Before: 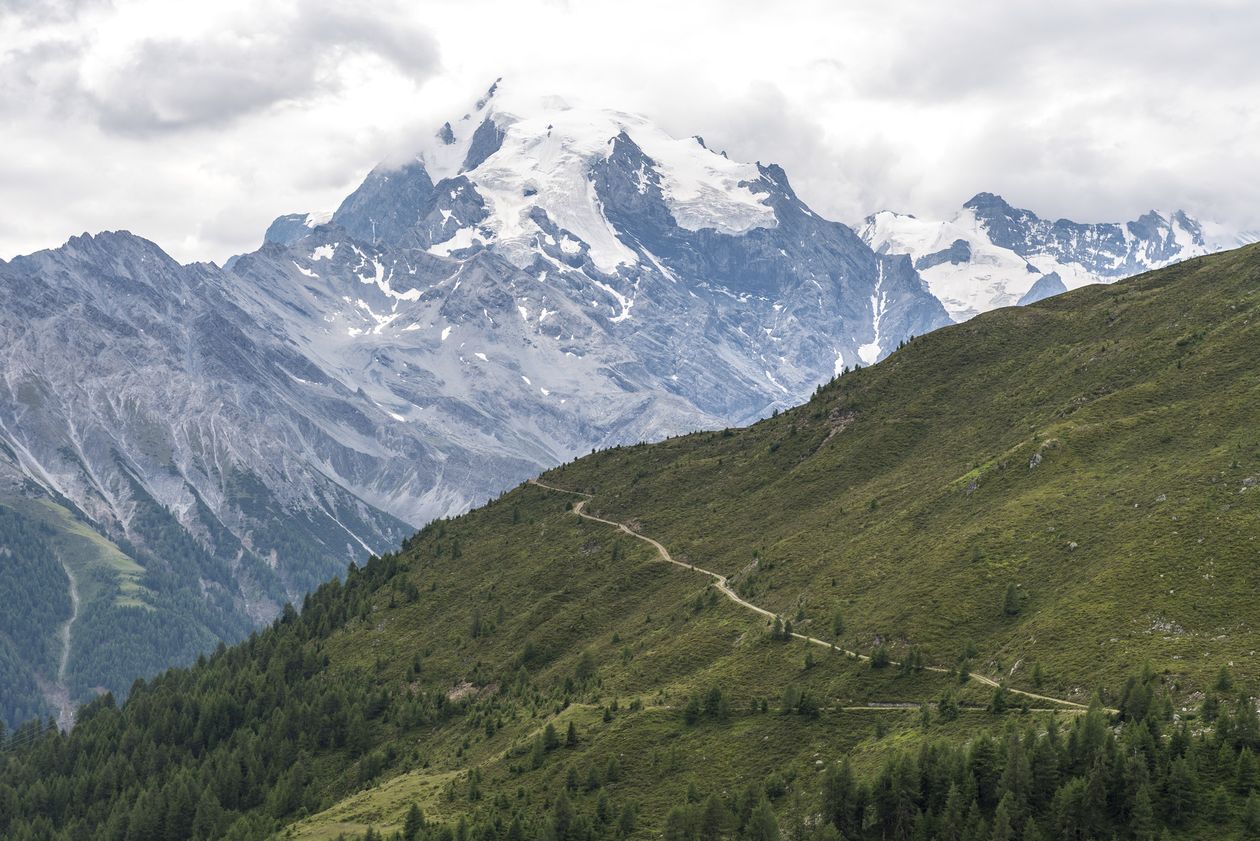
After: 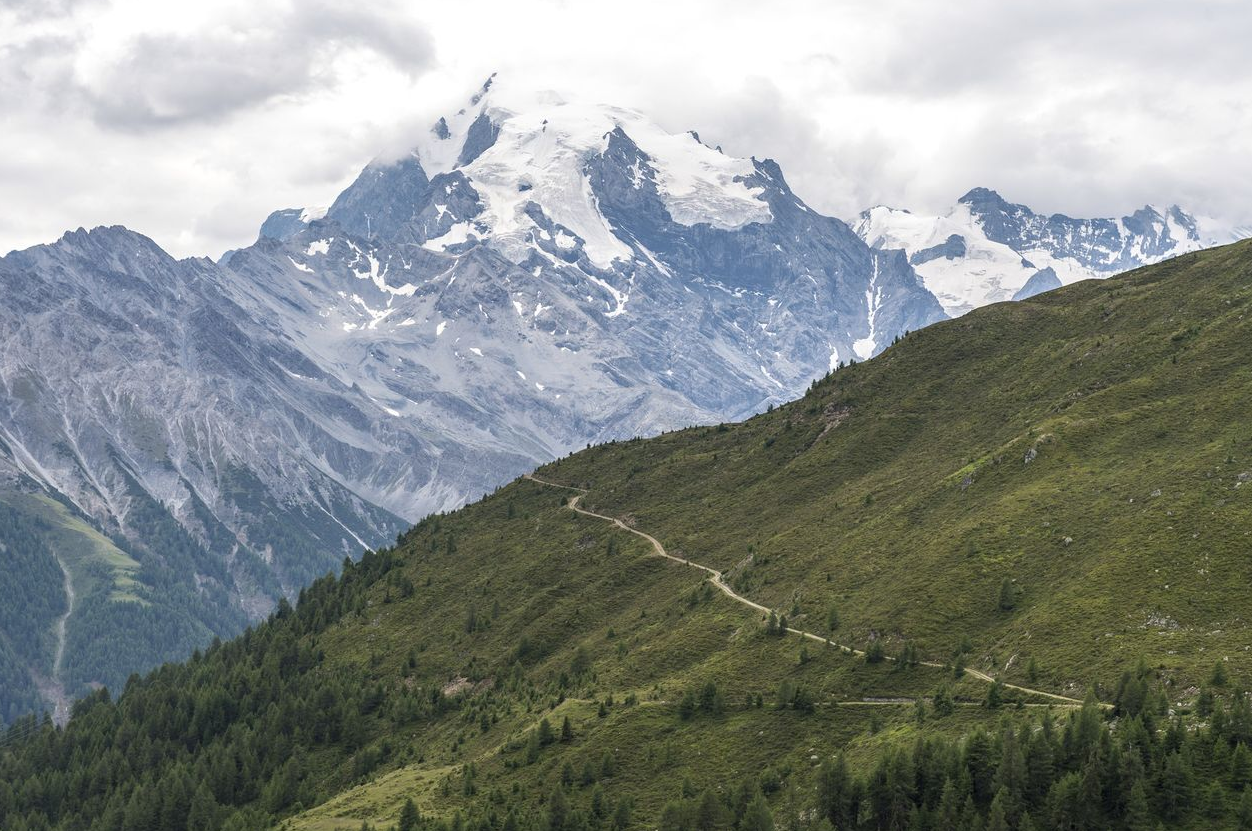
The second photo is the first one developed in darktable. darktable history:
crop: left 0.433%, top 0.698%, right 0.185%, bottom 0.439%
